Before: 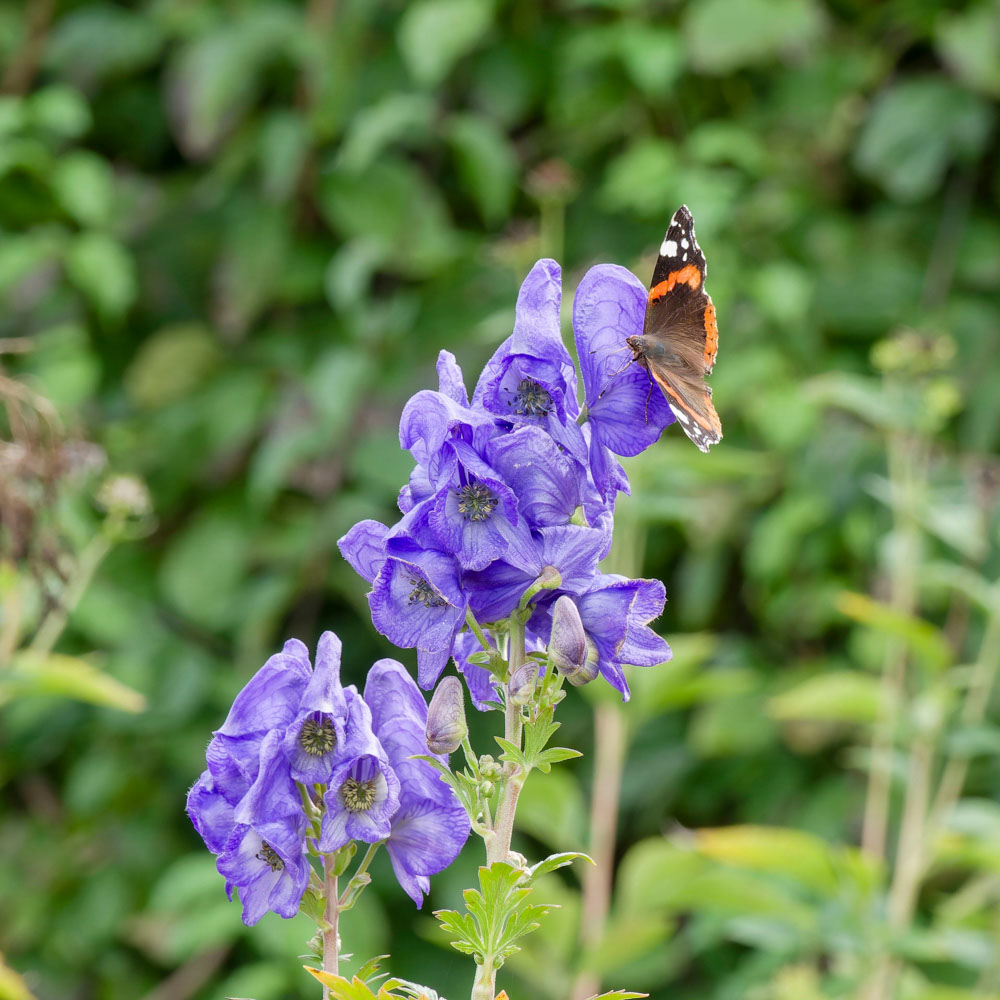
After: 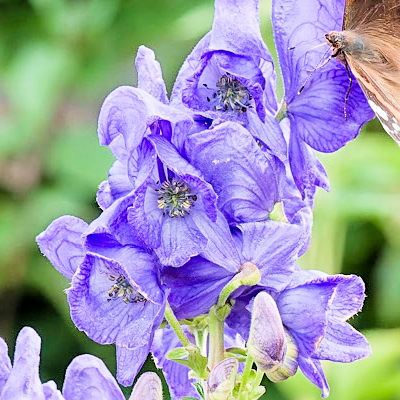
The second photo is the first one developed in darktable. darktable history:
velvia: on, module defaults
sharpen: amount 0.499
filmic rgb: black relative exposure -5.05 EV, white relative exposure 3.96 EV, hardness 2.9, contrast 1.194
crop: left 30.109%, top 30.495%, right 29.834%, bottom 29.456%
exposure: black level correction 0, exposure 1.099 EV, compensate highlight preservation false
